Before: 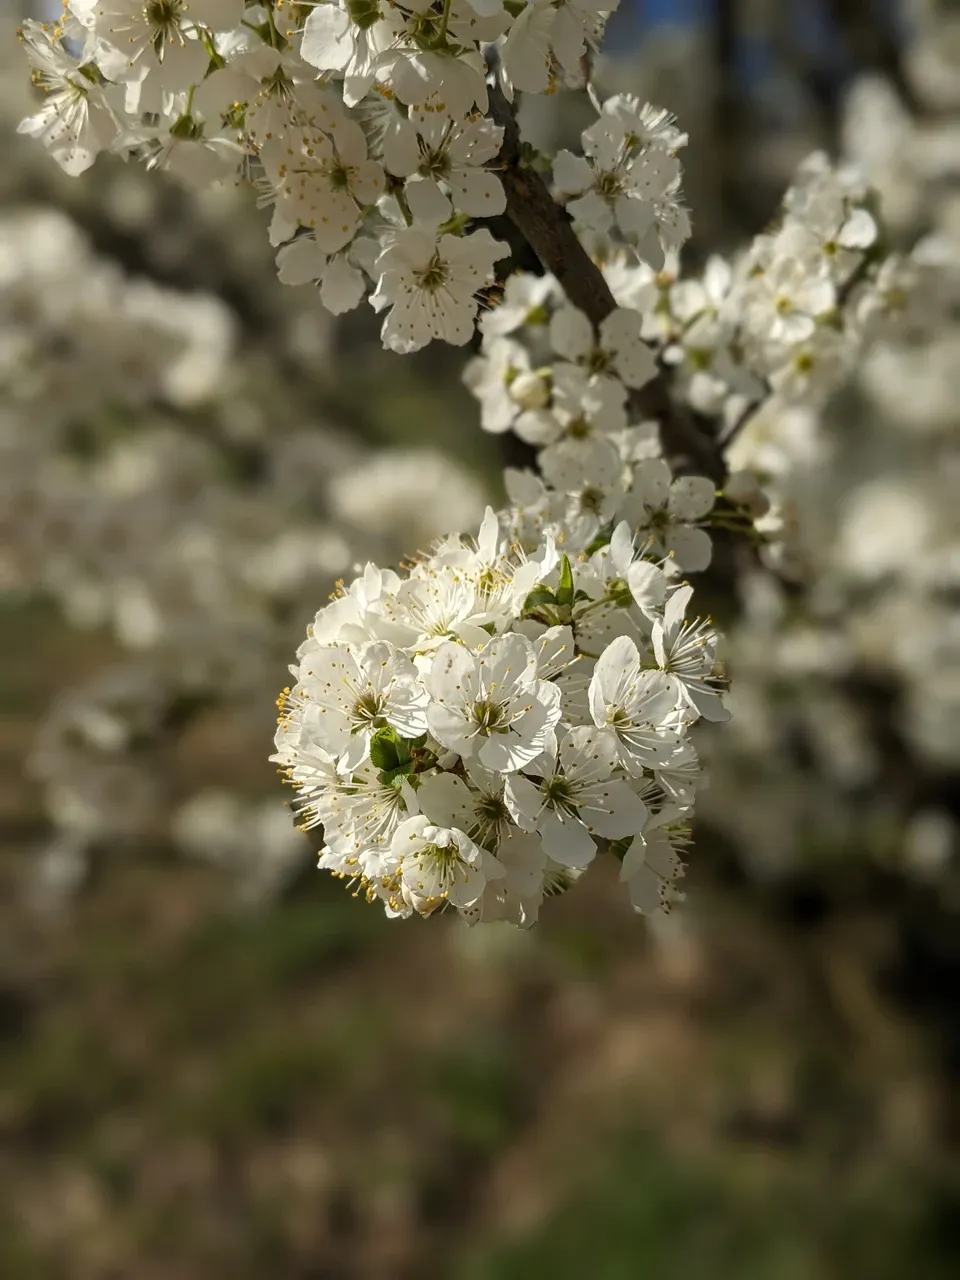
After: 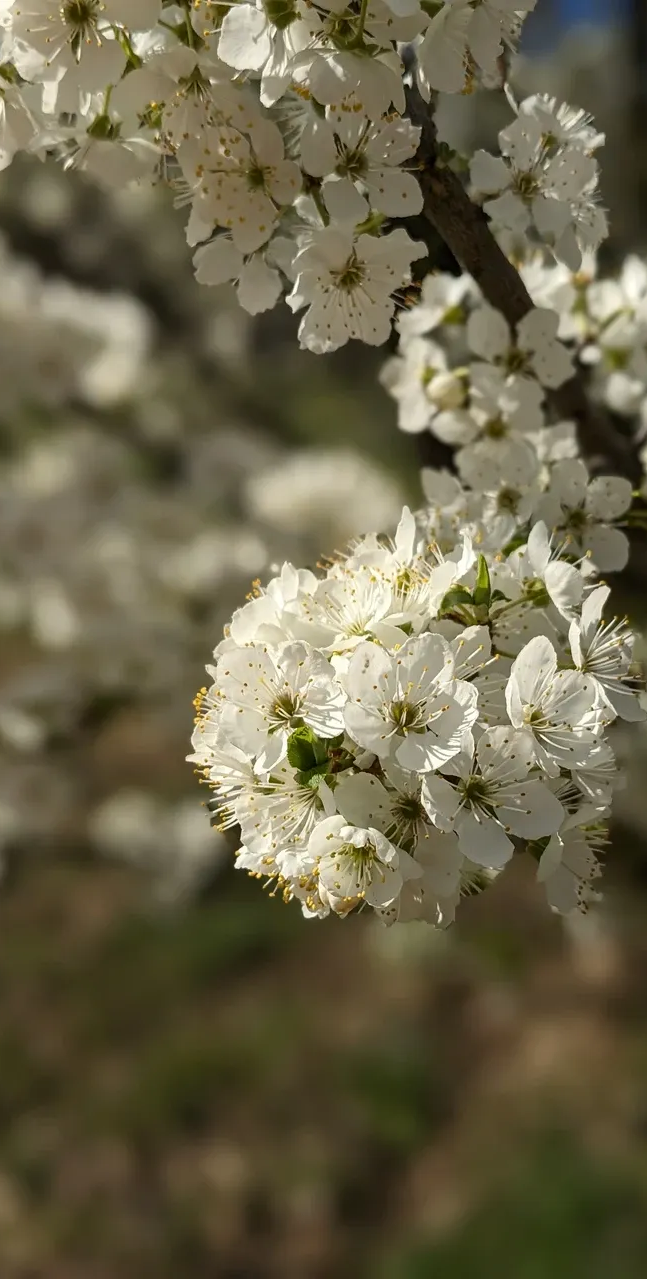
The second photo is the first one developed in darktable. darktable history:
crop and rotate: left 8.669%, right 23.862%
contrast brightness saturation: contrast 0.072
